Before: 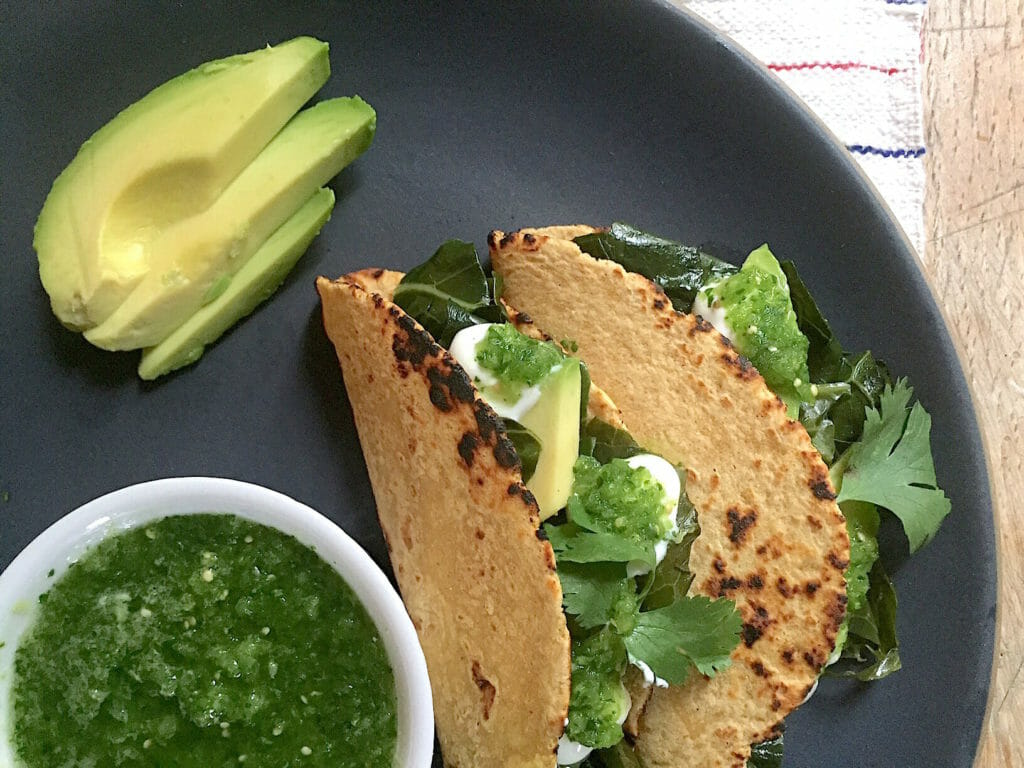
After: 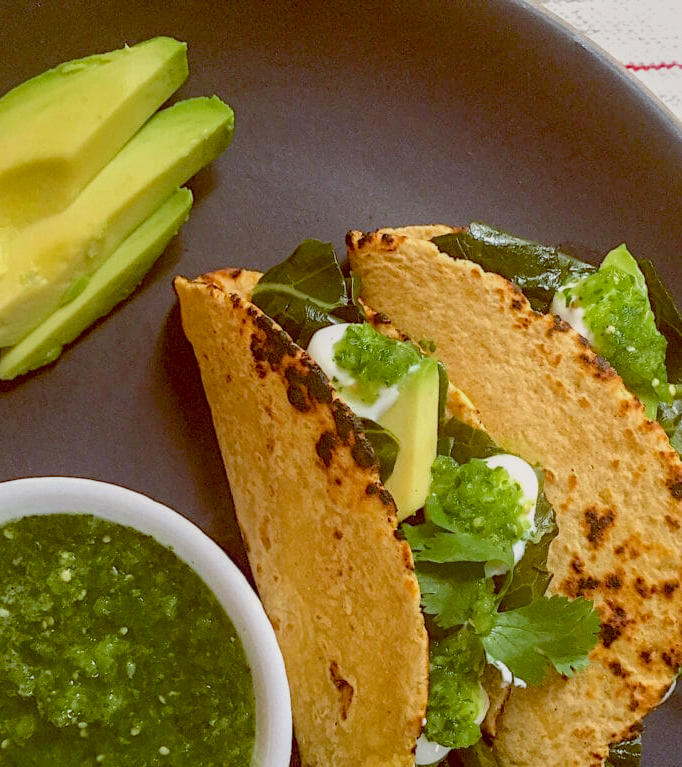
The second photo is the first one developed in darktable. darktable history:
color balance rgb: global offset › chroma 0.398%, global offset › hue 32.03°, perceptual saturation grading › global saturation 17.774%, contrast -19.361%
crop and rotate: left 13.886%, right 19.492%
local contrast: on, module defaults
